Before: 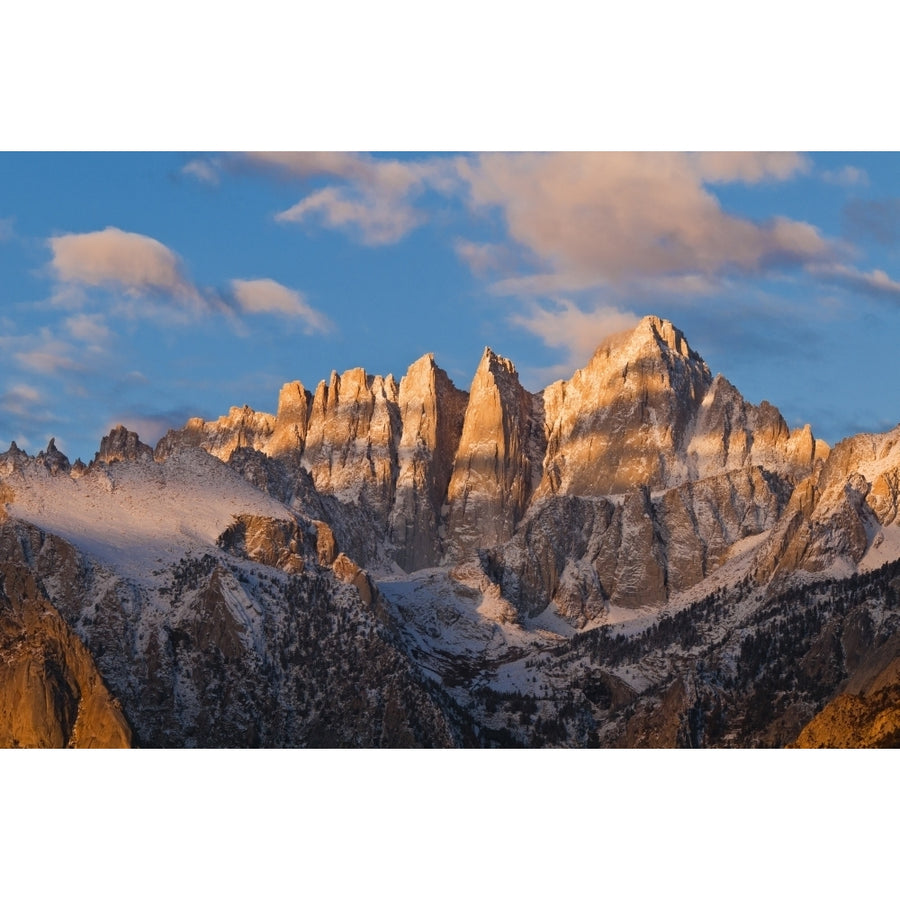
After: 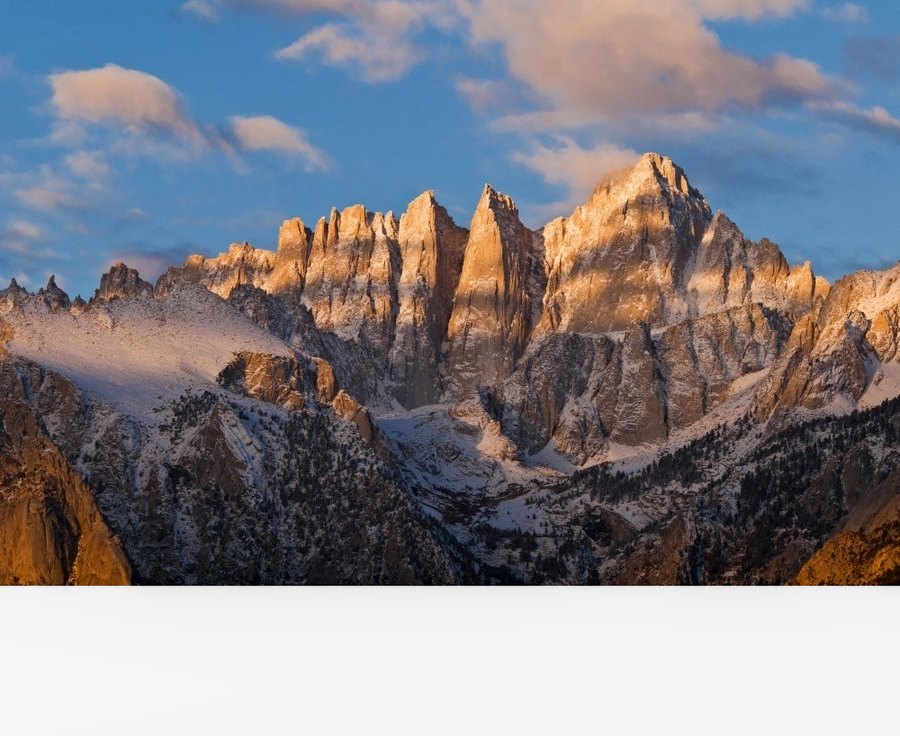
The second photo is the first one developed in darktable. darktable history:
crop and rotate: top 18.145%
local contrast: highlights 62%, shadows 114%, detail 107%, midtone range 0.536
